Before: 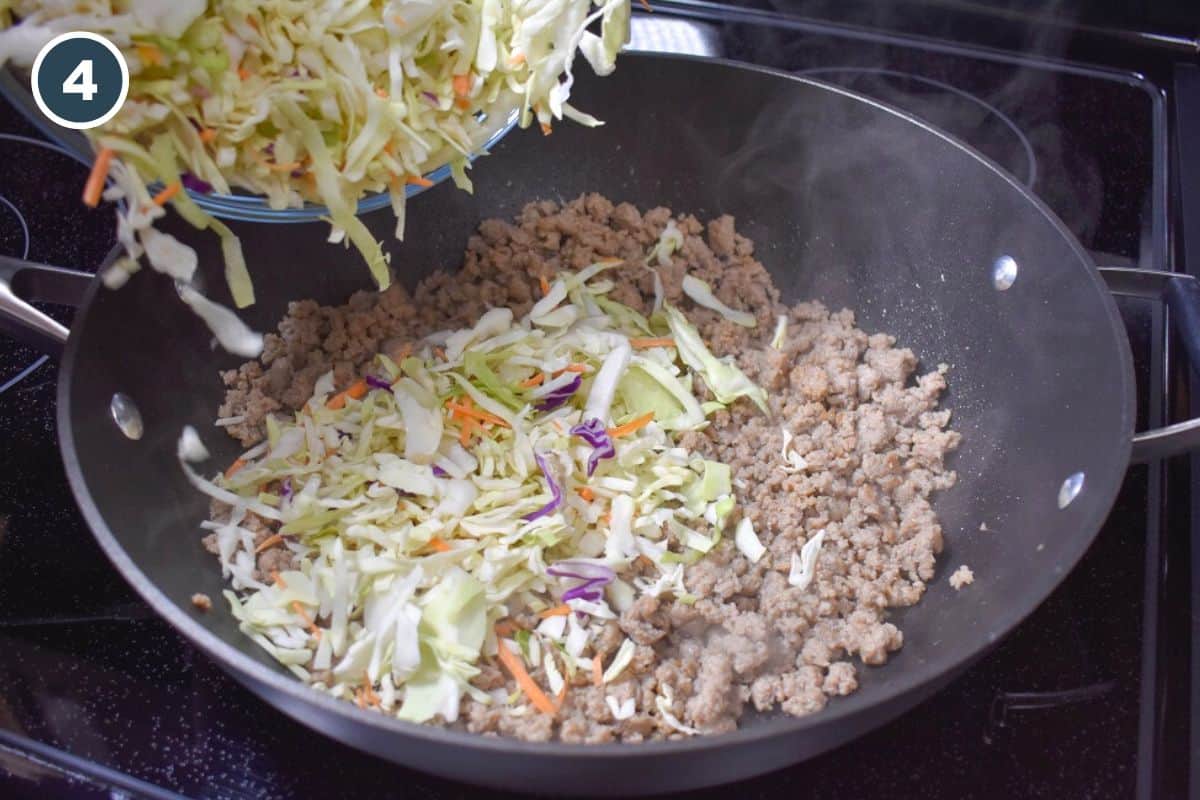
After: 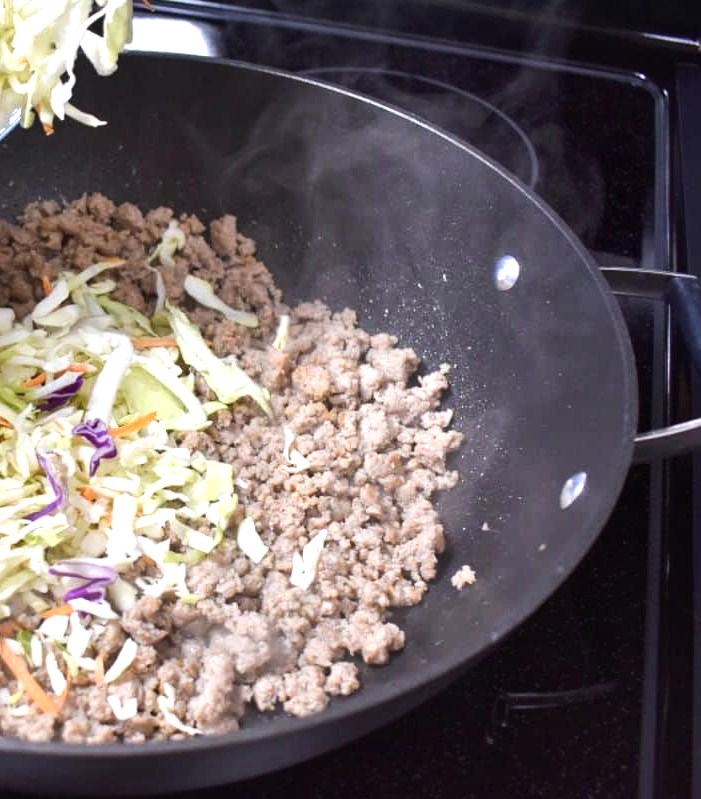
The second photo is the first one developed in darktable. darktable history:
crop: left 41.557%
tone equalizer: -8 EV -0.716 EV, -7 EV -0.698 EV, -6 EV -0.58 EV, -5 EV -0.381 EV, -3 EV 0.375 EV, -2 EV 0.6 EV, -1 EV 0.68 EV, +0 EV 0.778 EV, edges refinement/feathering 500, mask exposure compensation -1.57 EV, preserve details no
local contrast: mode bilateral grid, contrast 100, coarseness 100, detail 108%, midtone range 0.2
